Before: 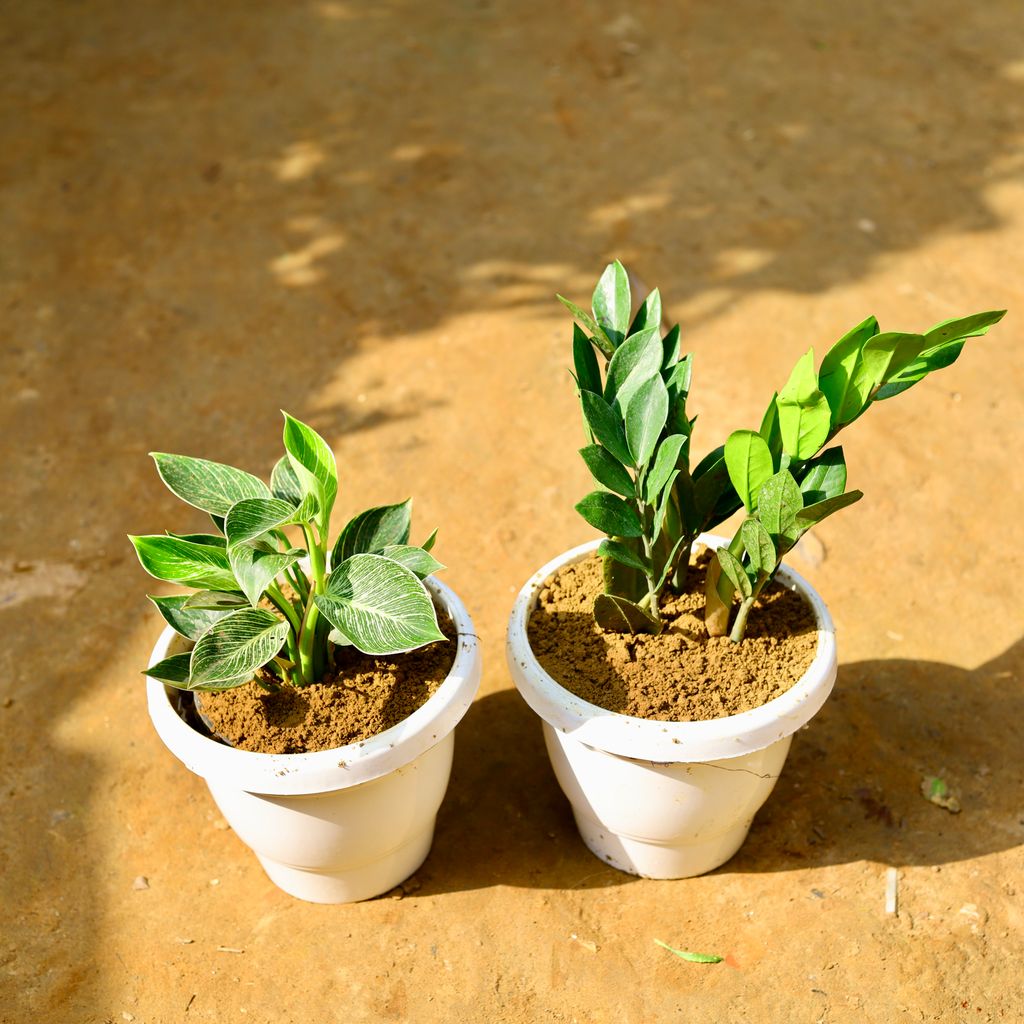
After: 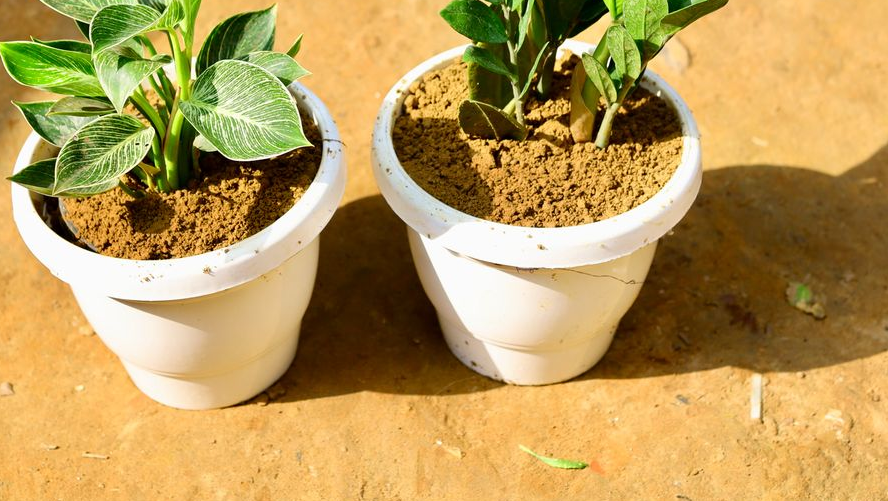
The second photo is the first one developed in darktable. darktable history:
crop and rotate: left 13.251%, top 48.299%, bottom 2.765%
